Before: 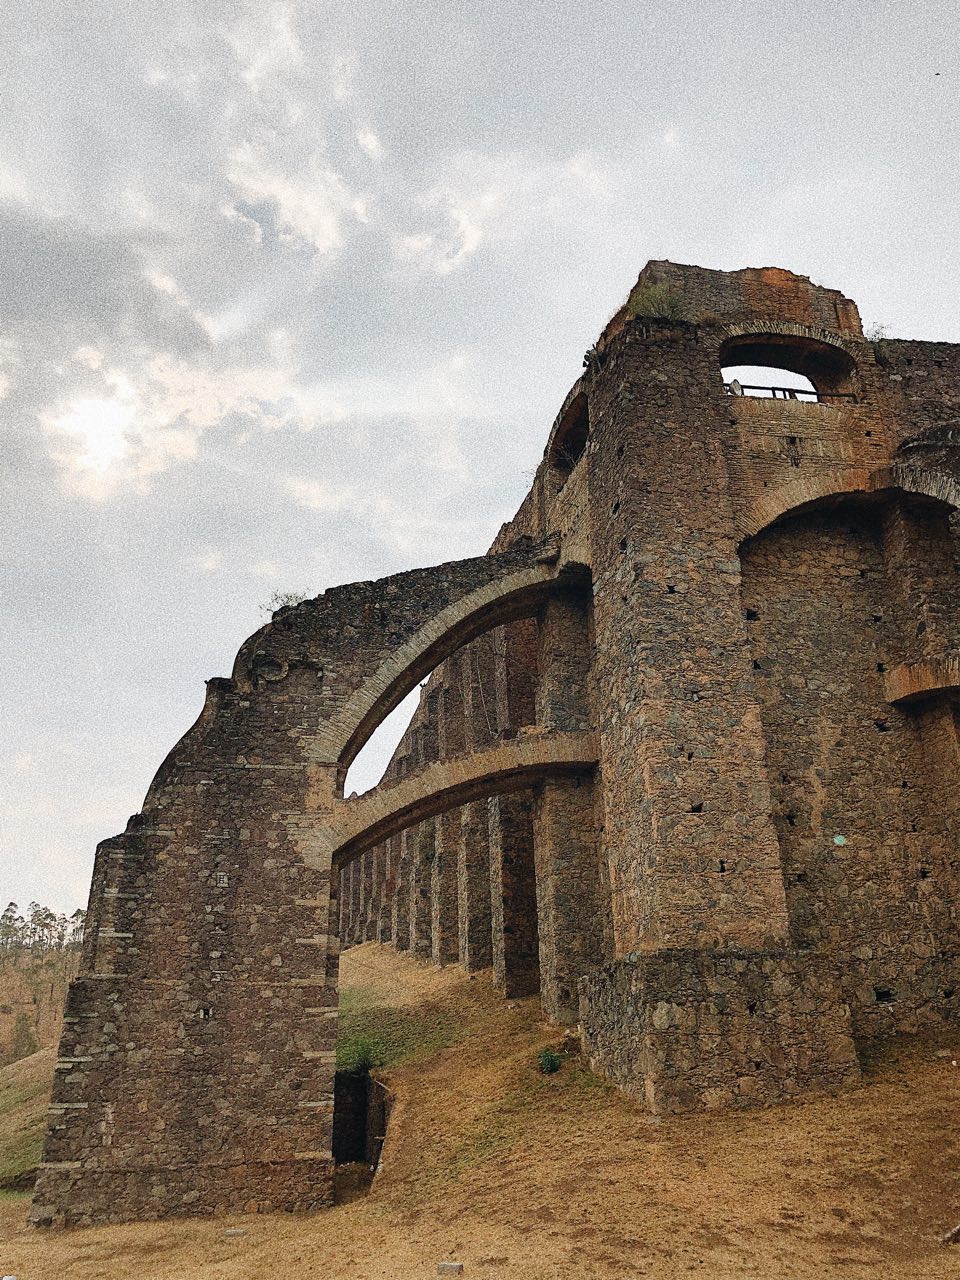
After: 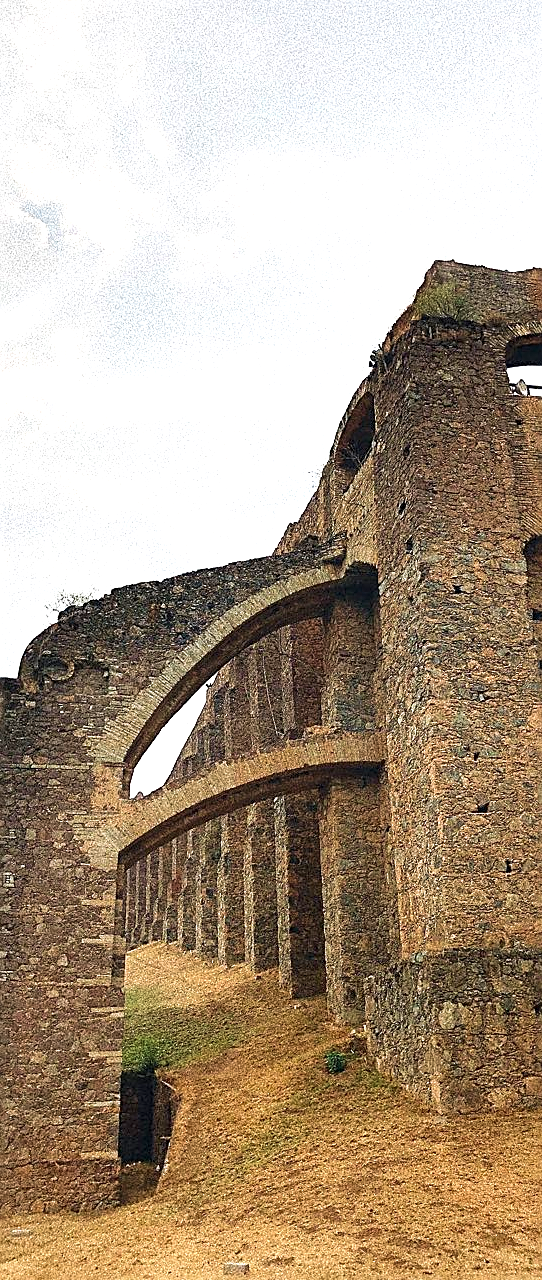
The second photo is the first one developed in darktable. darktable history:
sharpen: on, module defaults
local contrast: highlights 106%, shadows 102%, detail 119%, midtone range 0.2
exposure: black level correction 0, exposure 0.704 EV, compensate highlight preservation false
crop and rotate: left 22.36%, right 21.097%
tone equalizer: on, module defaults
velvia: on, module defaults
contrast brightness saturation: saturation 0.099
